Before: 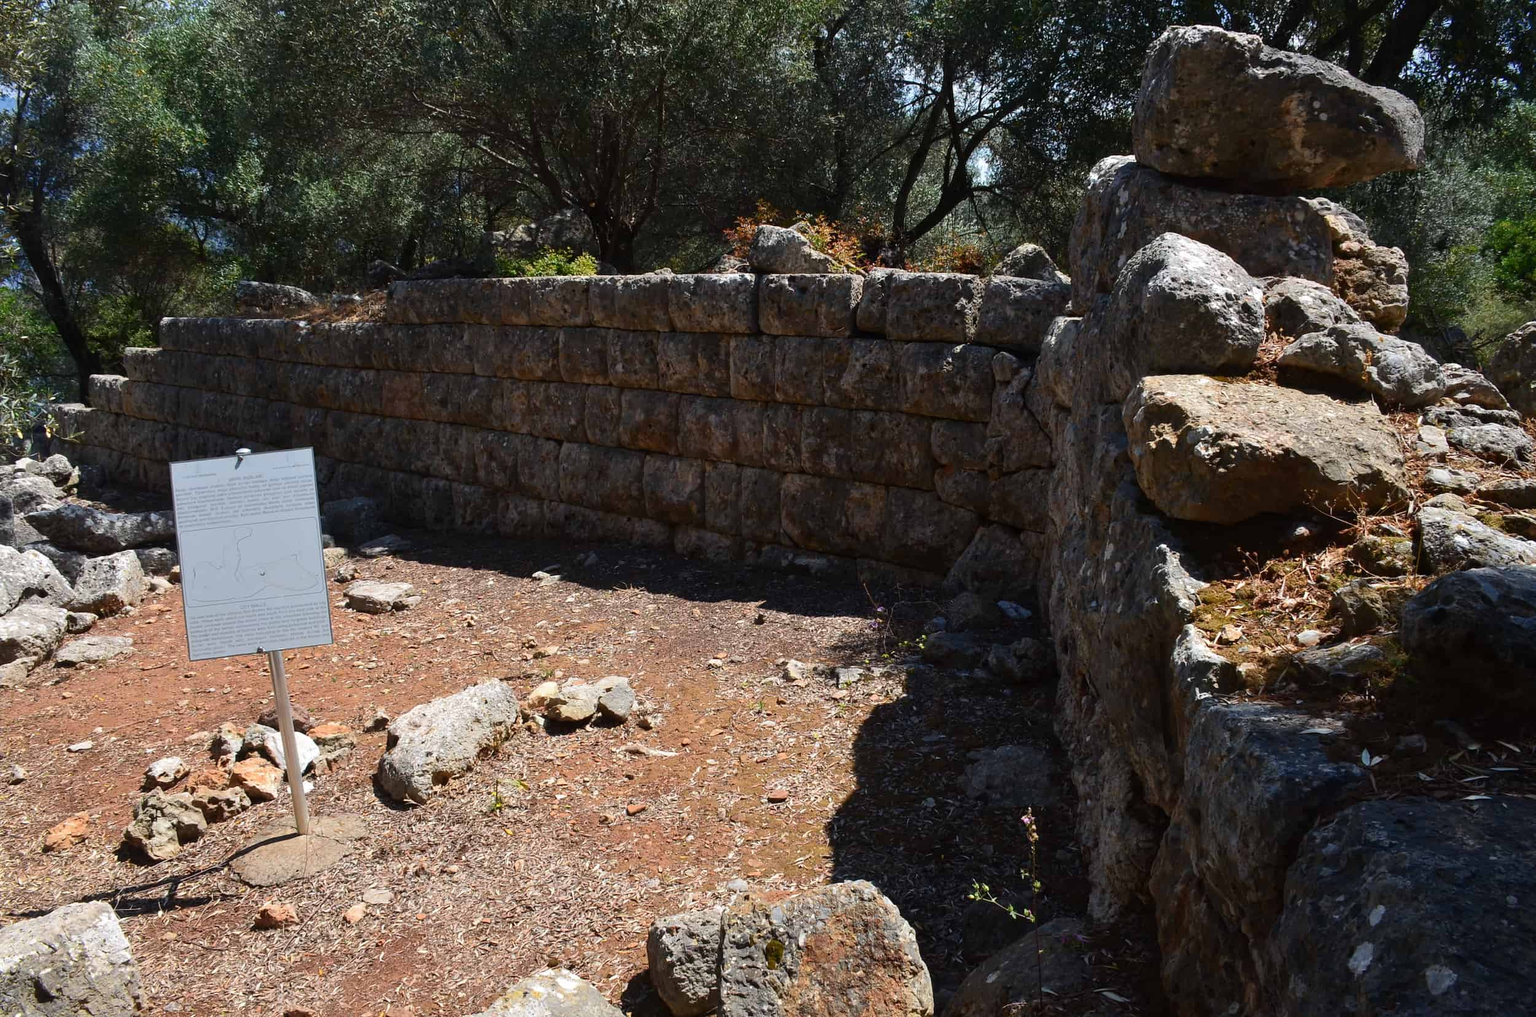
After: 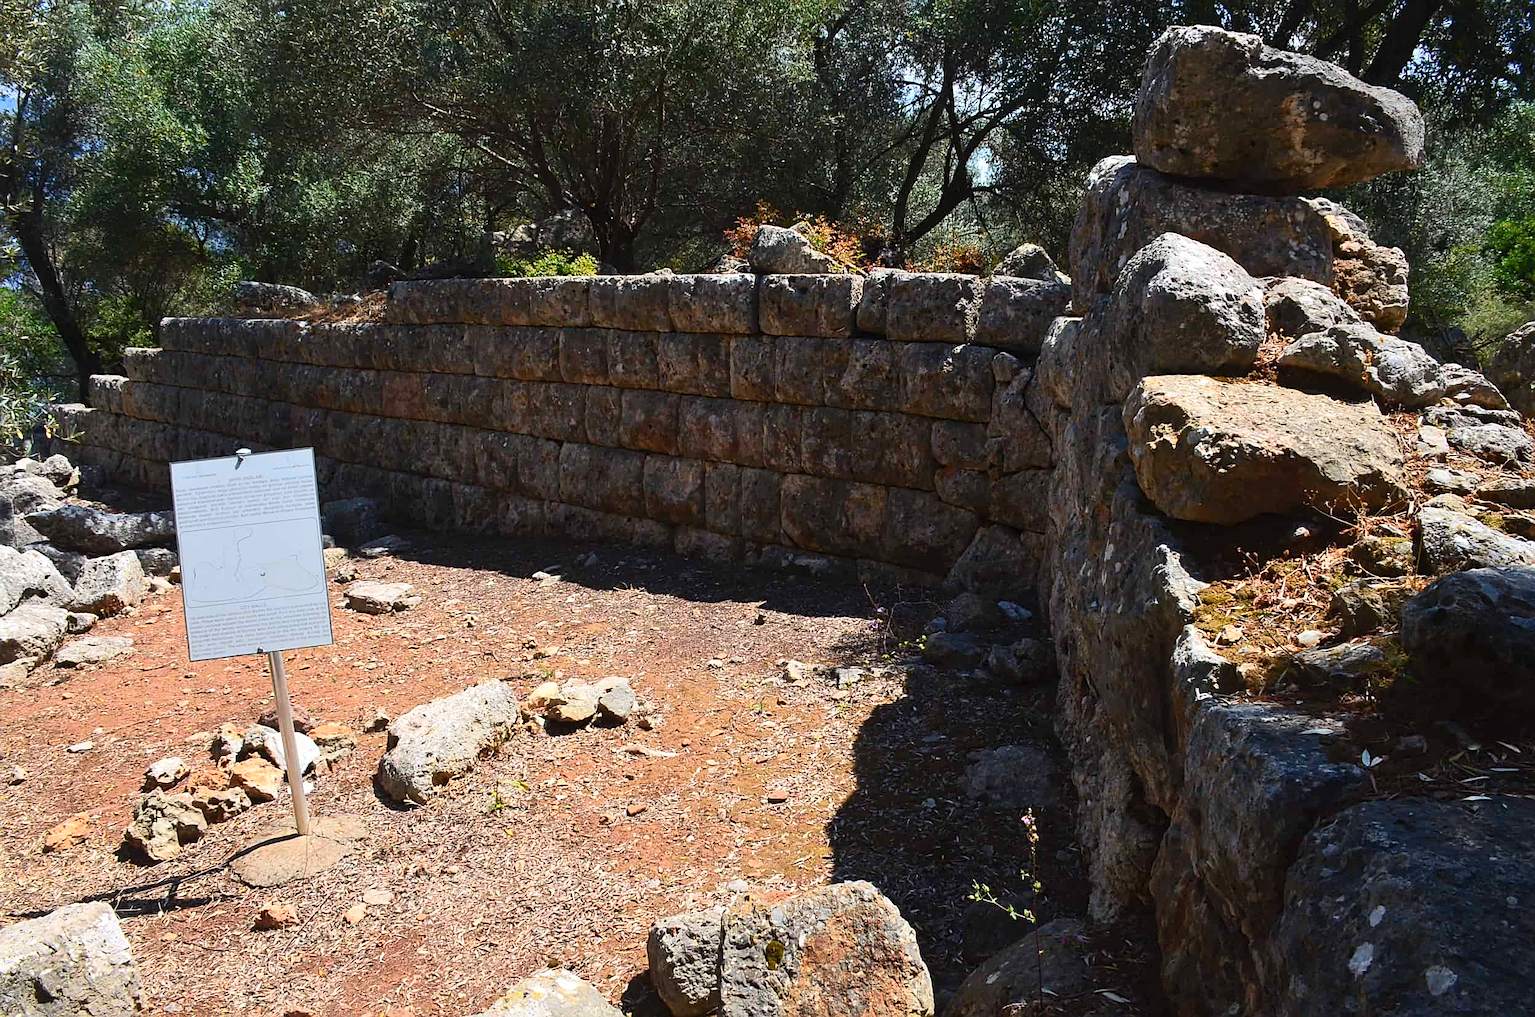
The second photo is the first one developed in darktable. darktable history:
contrast brightness saturation: contrast 0.197, brightness 0.164, saturation 0.224
sharpen: on, module defaults
